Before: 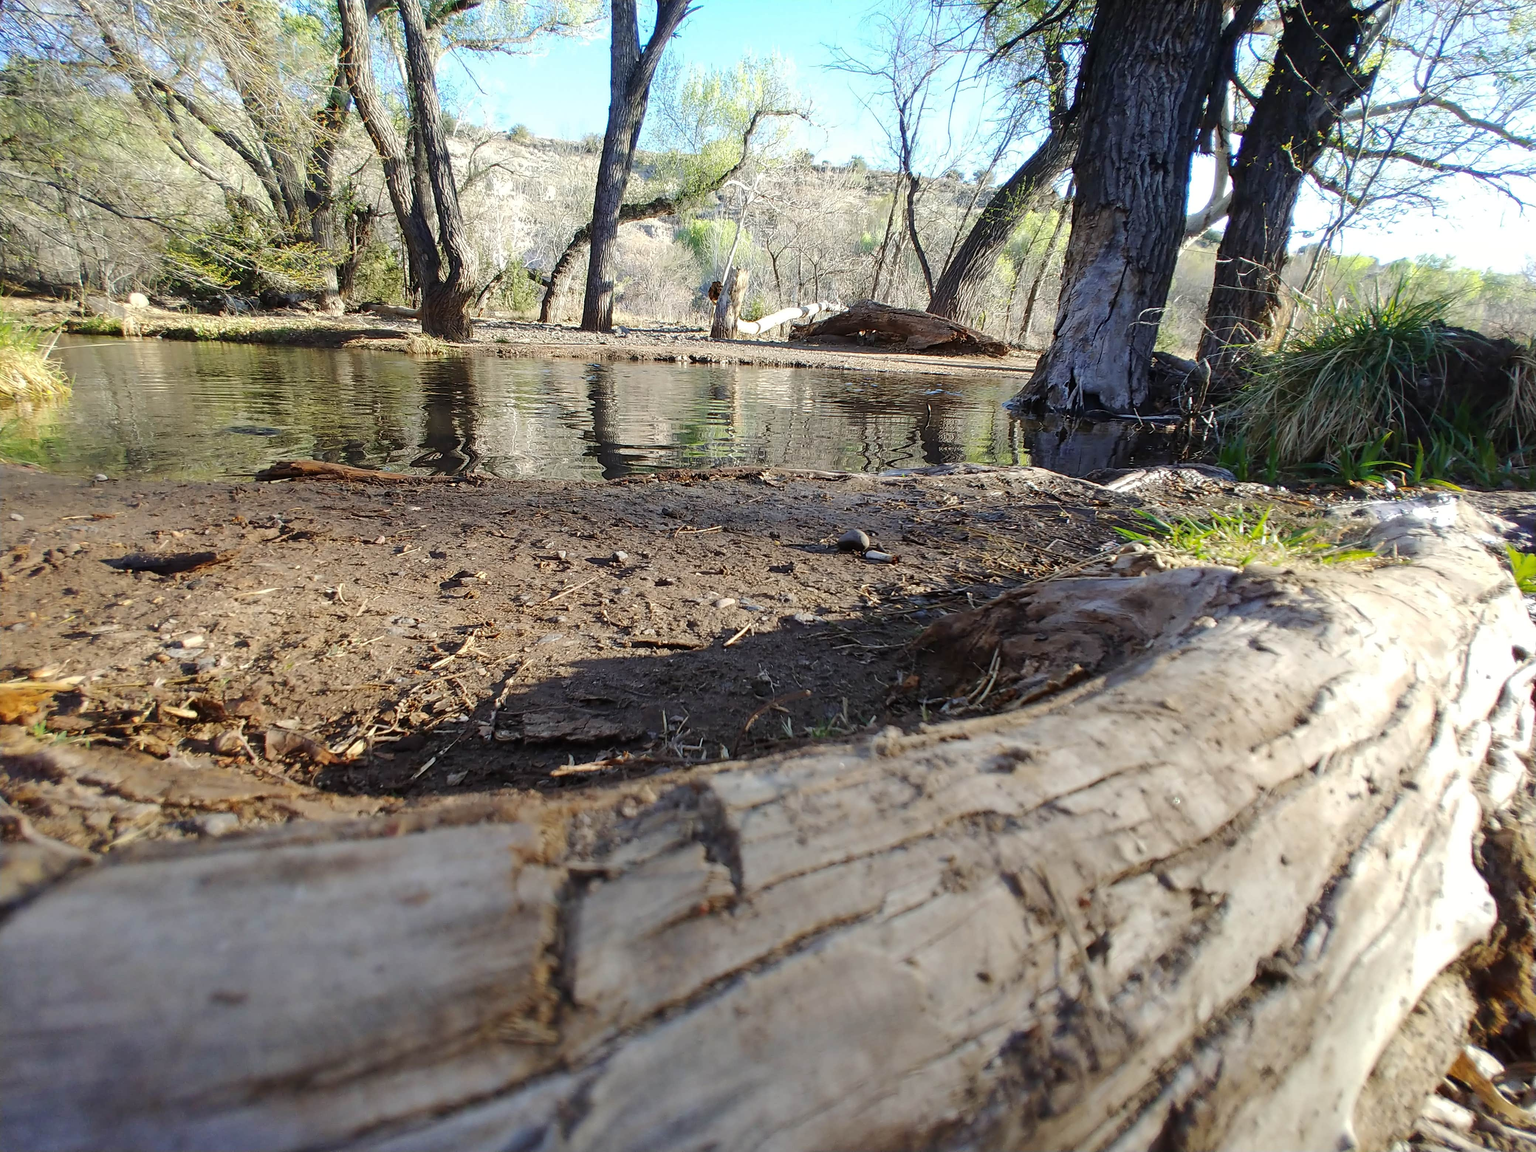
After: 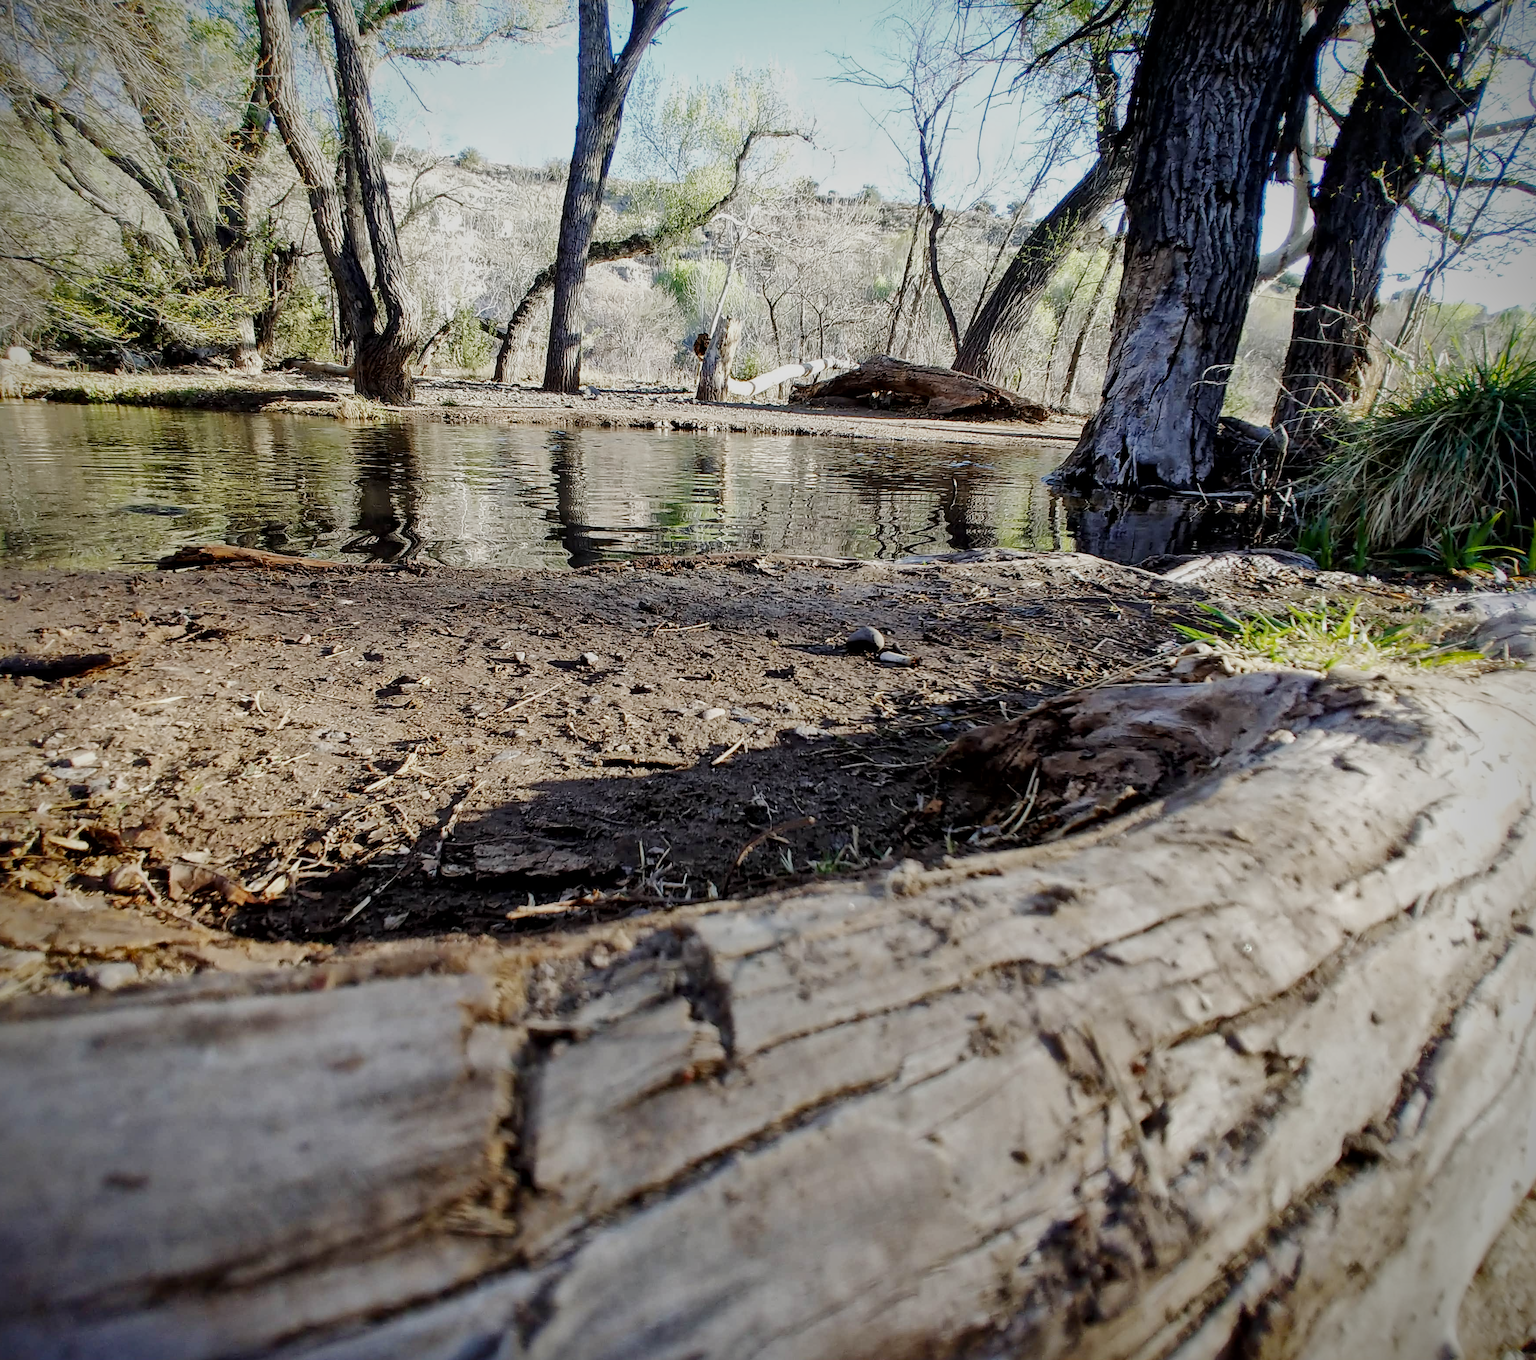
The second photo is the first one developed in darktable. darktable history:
local contrast: mode bilateral grid, contrast 19, coarseness 51, detail 158%, midtone range 0.2
vignetting: fall-off radius 81.87%, brightness -0.993, saturation 0.499
crop: left 7.996%, right 7.501%
filmic rgb: black relative exposure -7.47 EV, white relative exposure 4.86 EV, threshold 3.05 EV, hardness 3.4, preserve chrominance no, color science v5 (2021), enable highlight reconstruction true
